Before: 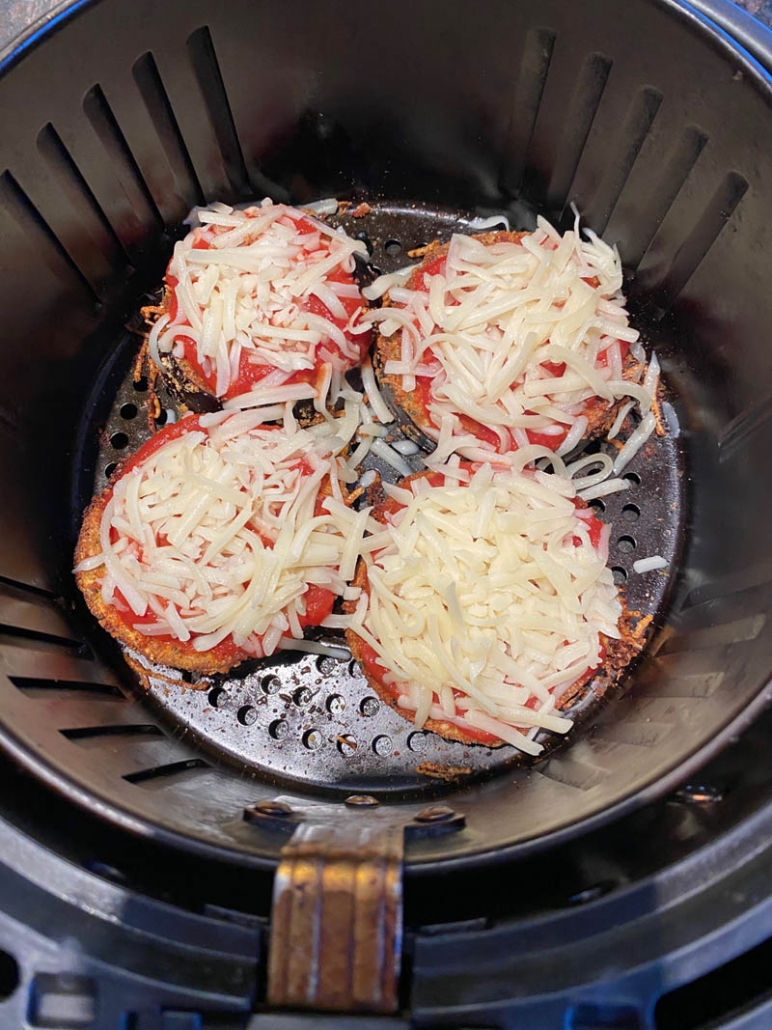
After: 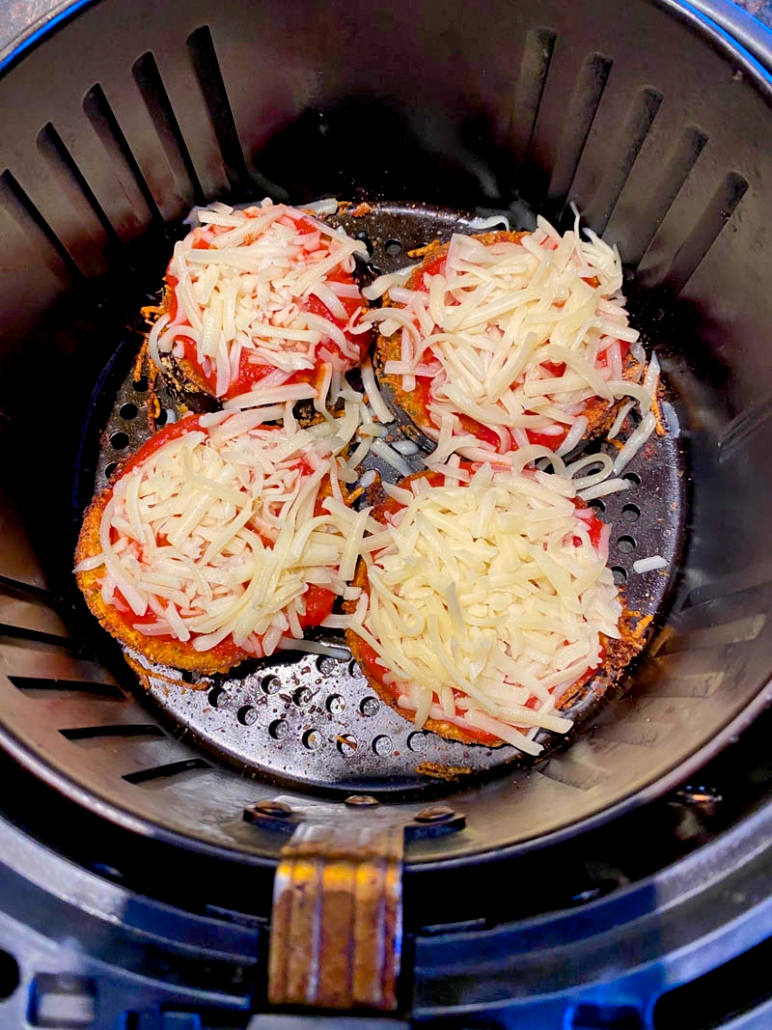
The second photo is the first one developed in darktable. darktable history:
color balance rgb: shadows lift › chroma 3.161%, shadows lift › hue 280.61°, power › hue 328.55°, highlights gain › luminance 1.076%, highlights gain › chroma 0.414%, highlights gain › hue 40.91°, linear chroma grading › global chroma 33.214%, perceptual saturation grading › global saturation -0.025%, global vibrance 14.446%
shadows and highlights: highlights color adjustment 46.41%, soften with gaussian
exposure: black level correction 0.01, exposure 0.011 EV, compensate exposure bias true, compensate highlight preservation false
